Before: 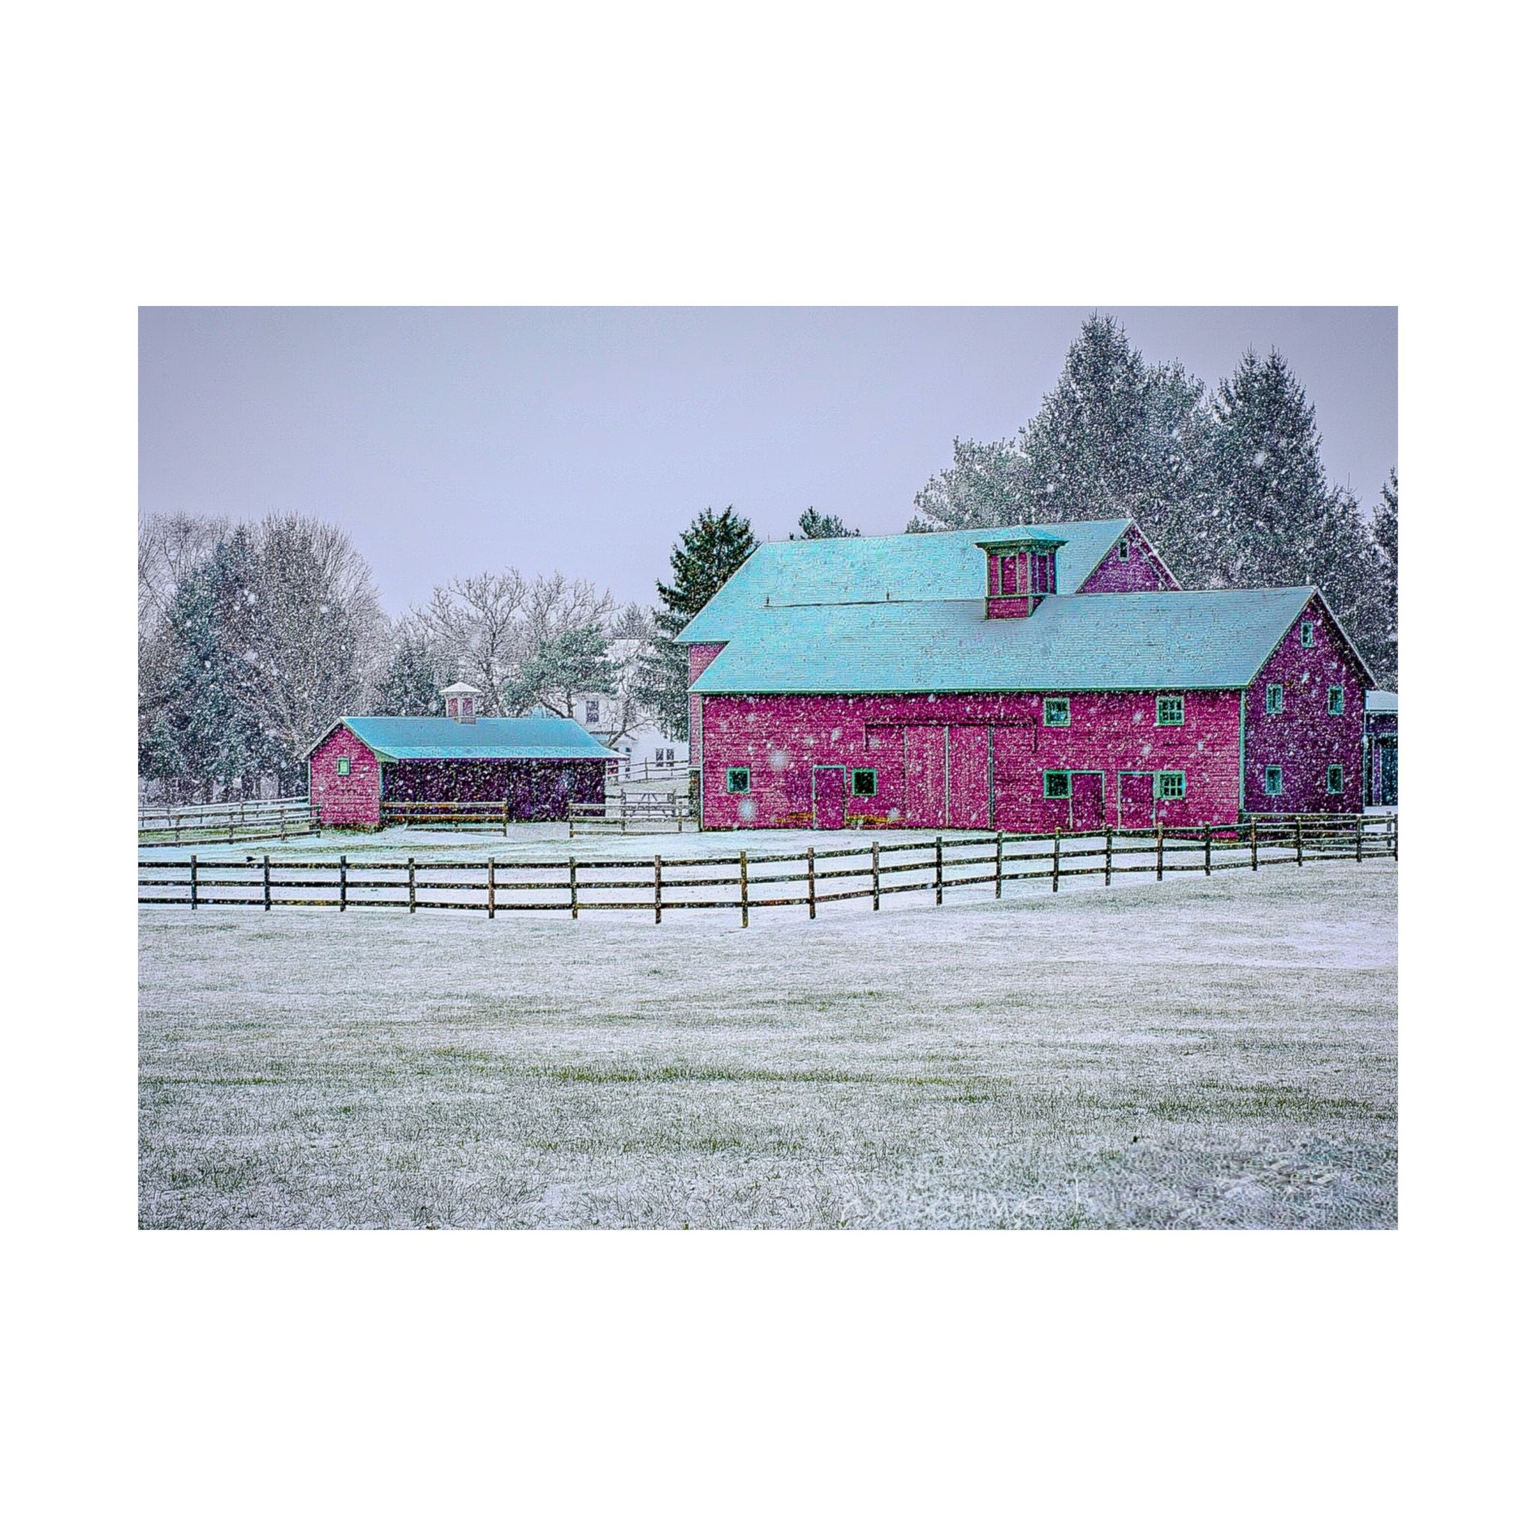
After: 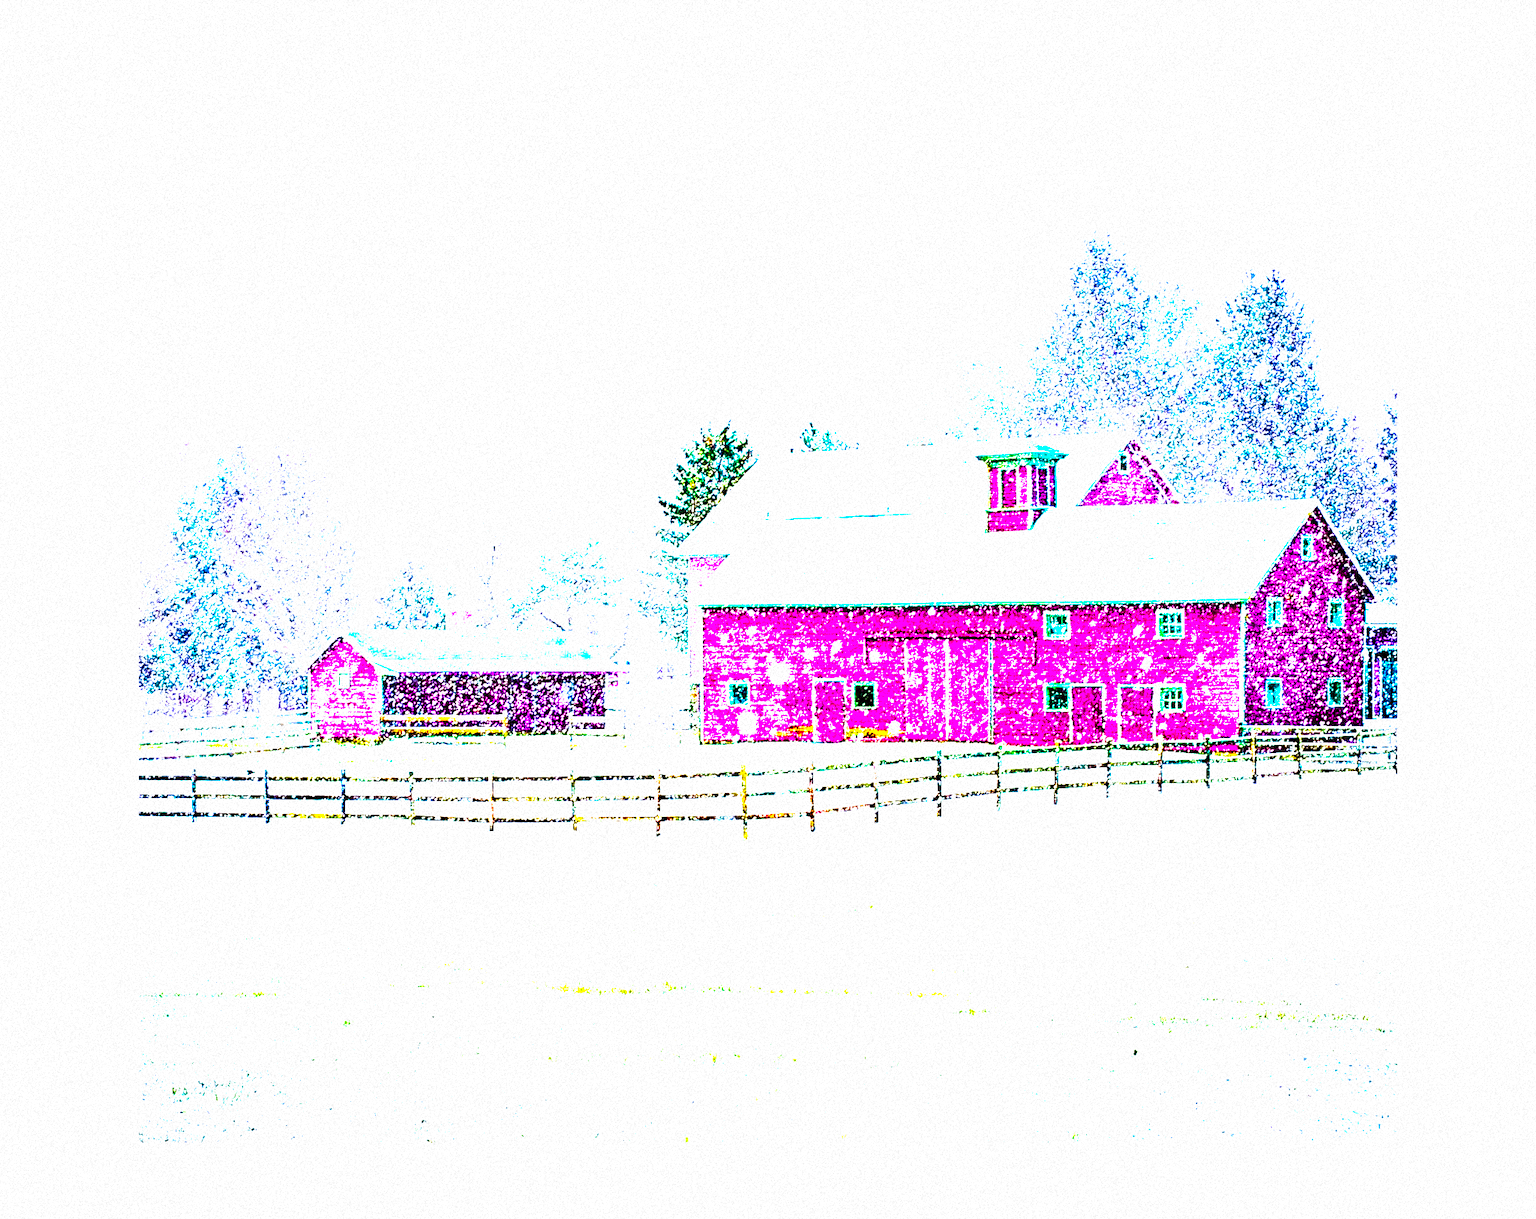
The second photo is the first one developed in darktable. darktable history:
crop and rotate: top 5.667%, bottom 14.937%
tone equalizer: on, module defaults
contrast equalizer: y [[0.518, 0.517, 0.501, 0.5, 0.5, 0.5], [0.5 ×6], [0.5 ×6], [0 ×6], [0 ×6]]
grain: mid-tones bias 0%
rgb levels: mode RGB, independent channels, levels [[0, 0.5, 1], [0, 0.521, 1], [0, 0.536, 1]]
color balance rgb: linear chroma grading › global chroma 20%, perceptual saturation grading › global saturation 65%, perceptual saturation grading › highlights 60%, perceptual saturation grading › mid-tones 50%, perceptual saturation grading › shadows 50%, perceptual brilliance grading › global brilliance 30%, perceptual brilliance grading › highlights 50%, perceptual brilliance grading › mid-tones 50%, perceptual brilliance grading › shadows -22%, global vibrance 20%
velvia: on, module defaults
exposure: black level correction 0.001, exposure 2 EV, compensate highlight preservation false
